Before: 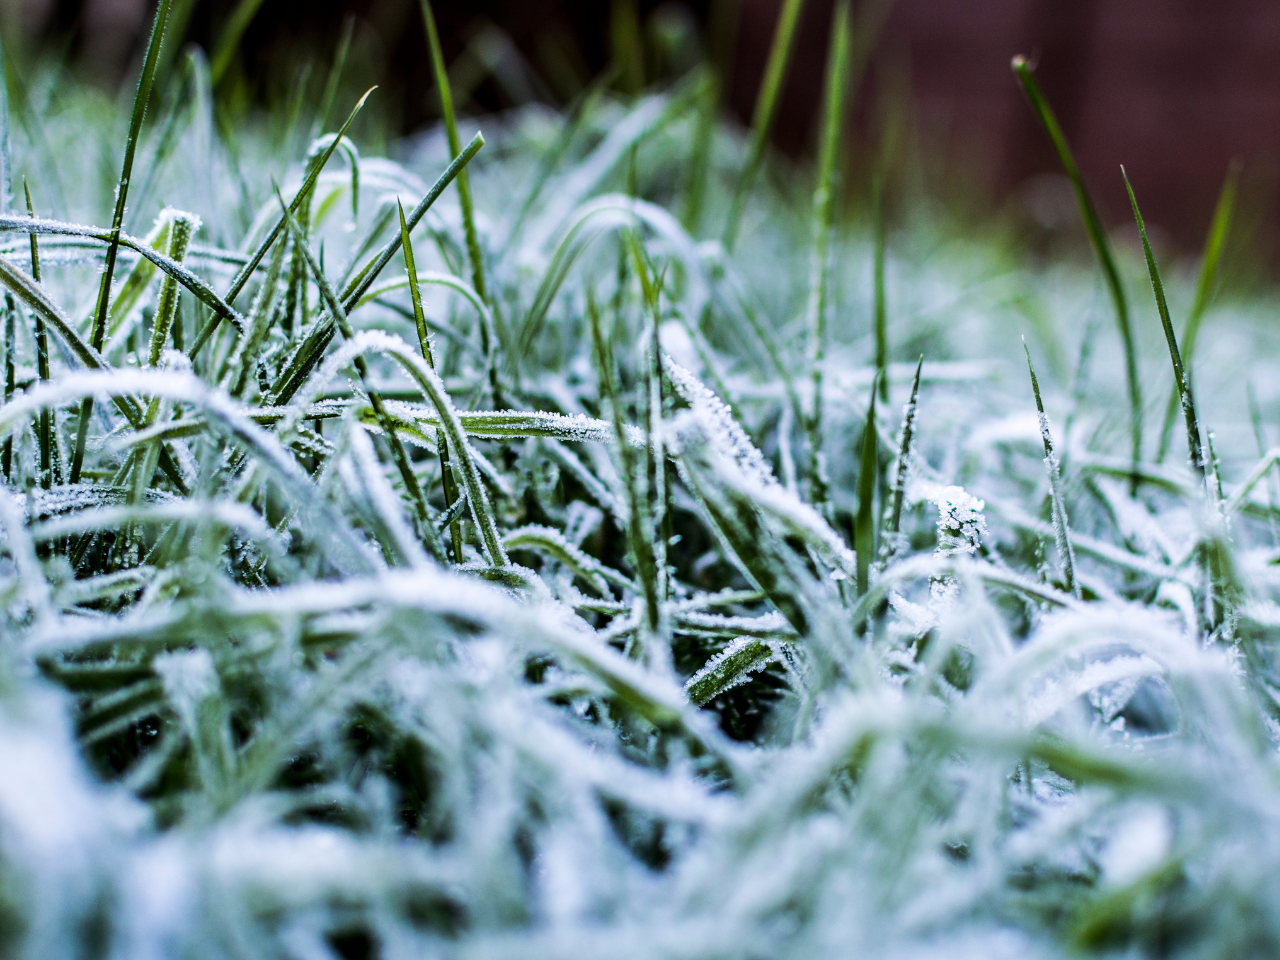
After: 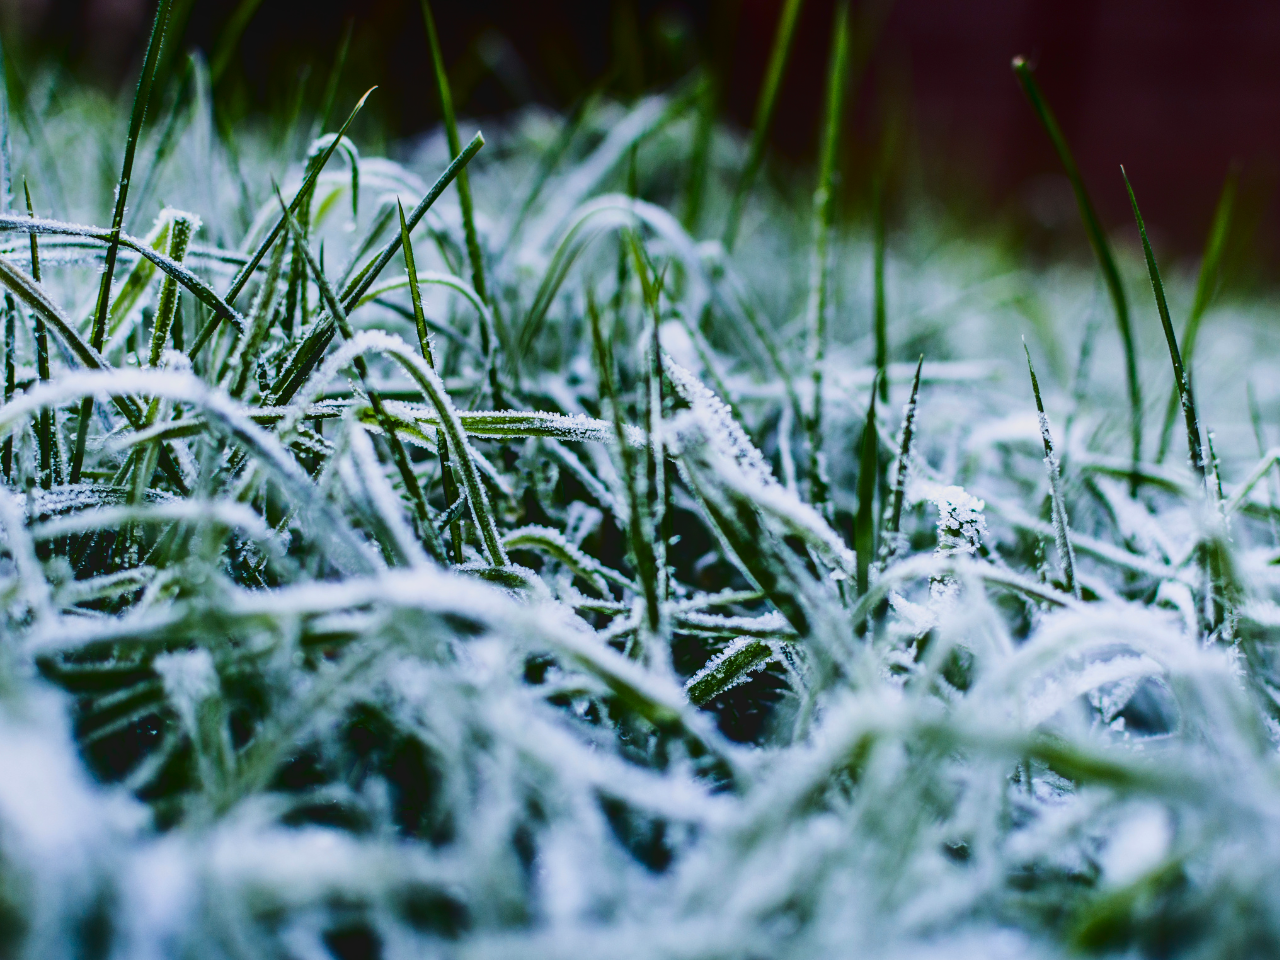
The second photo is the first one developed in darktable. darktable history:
contrast brightness saturation: contrast 0.186, brightness -0.231, saturation 0.115
local contrast: highlights 69%, shadows 67%, detail 84%, midtone range 0.325
